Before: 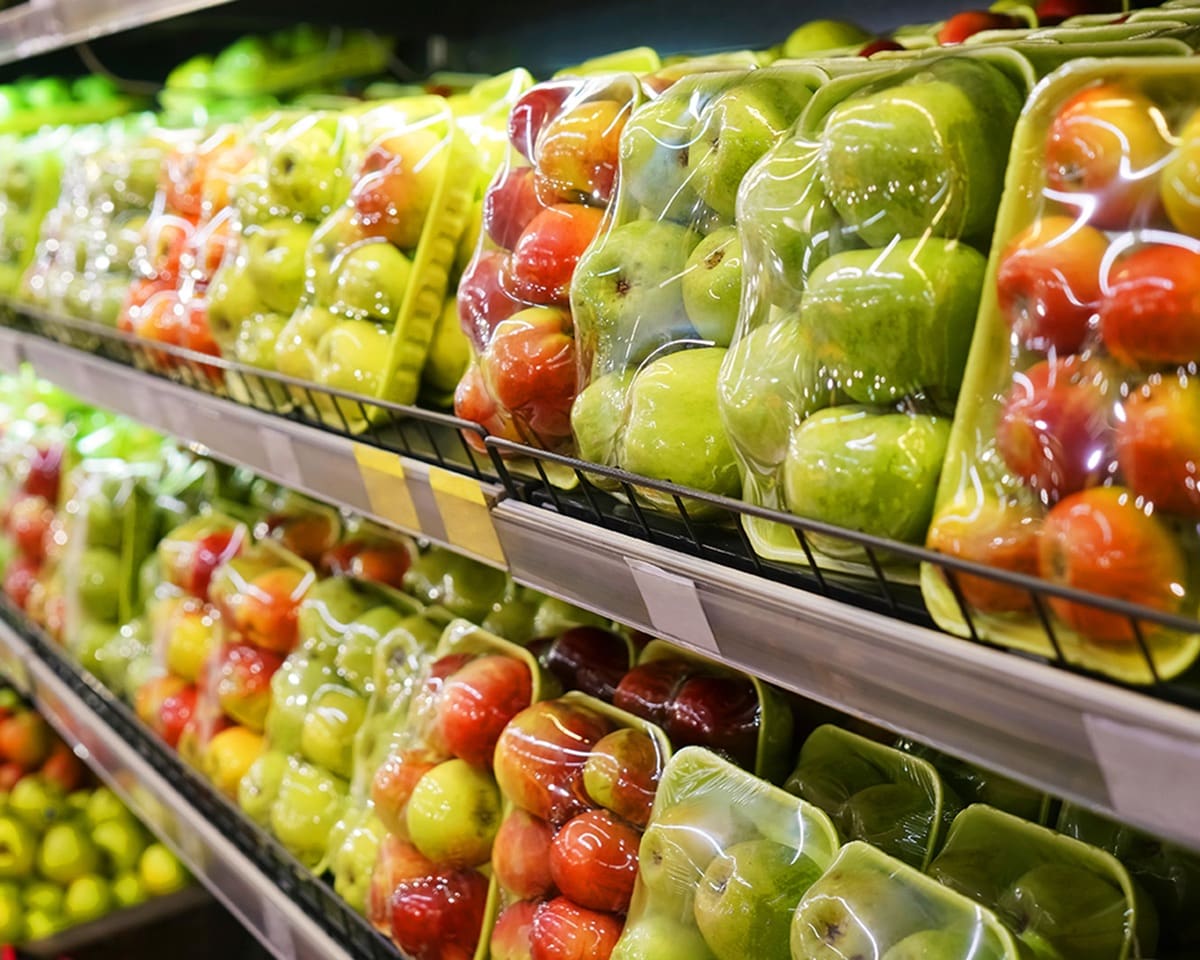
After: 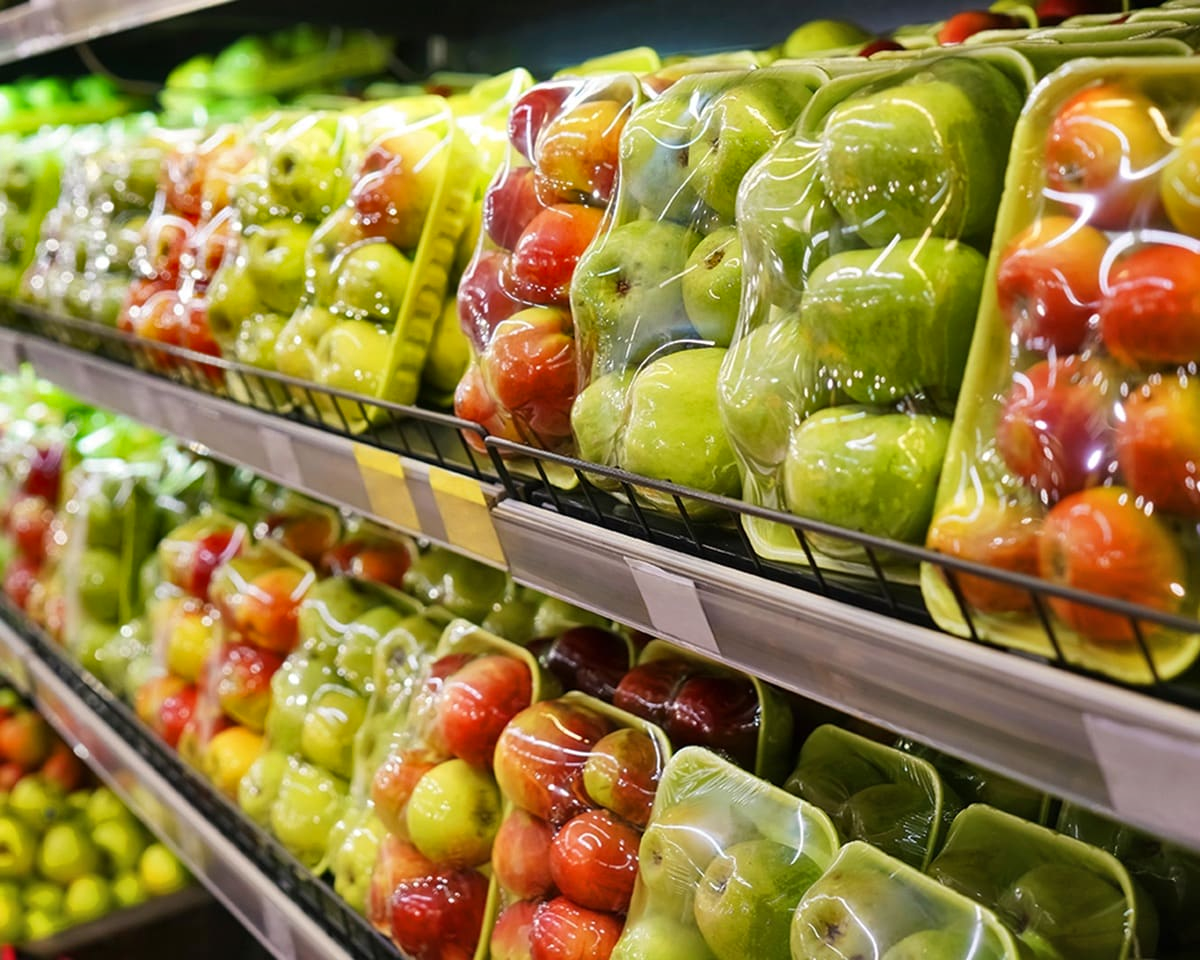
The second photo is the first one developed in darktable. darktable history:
shadows and highlights: radius 107.85, shadows 41.37, highlights -72.36, low approximation 0.01, soften with gaussian
